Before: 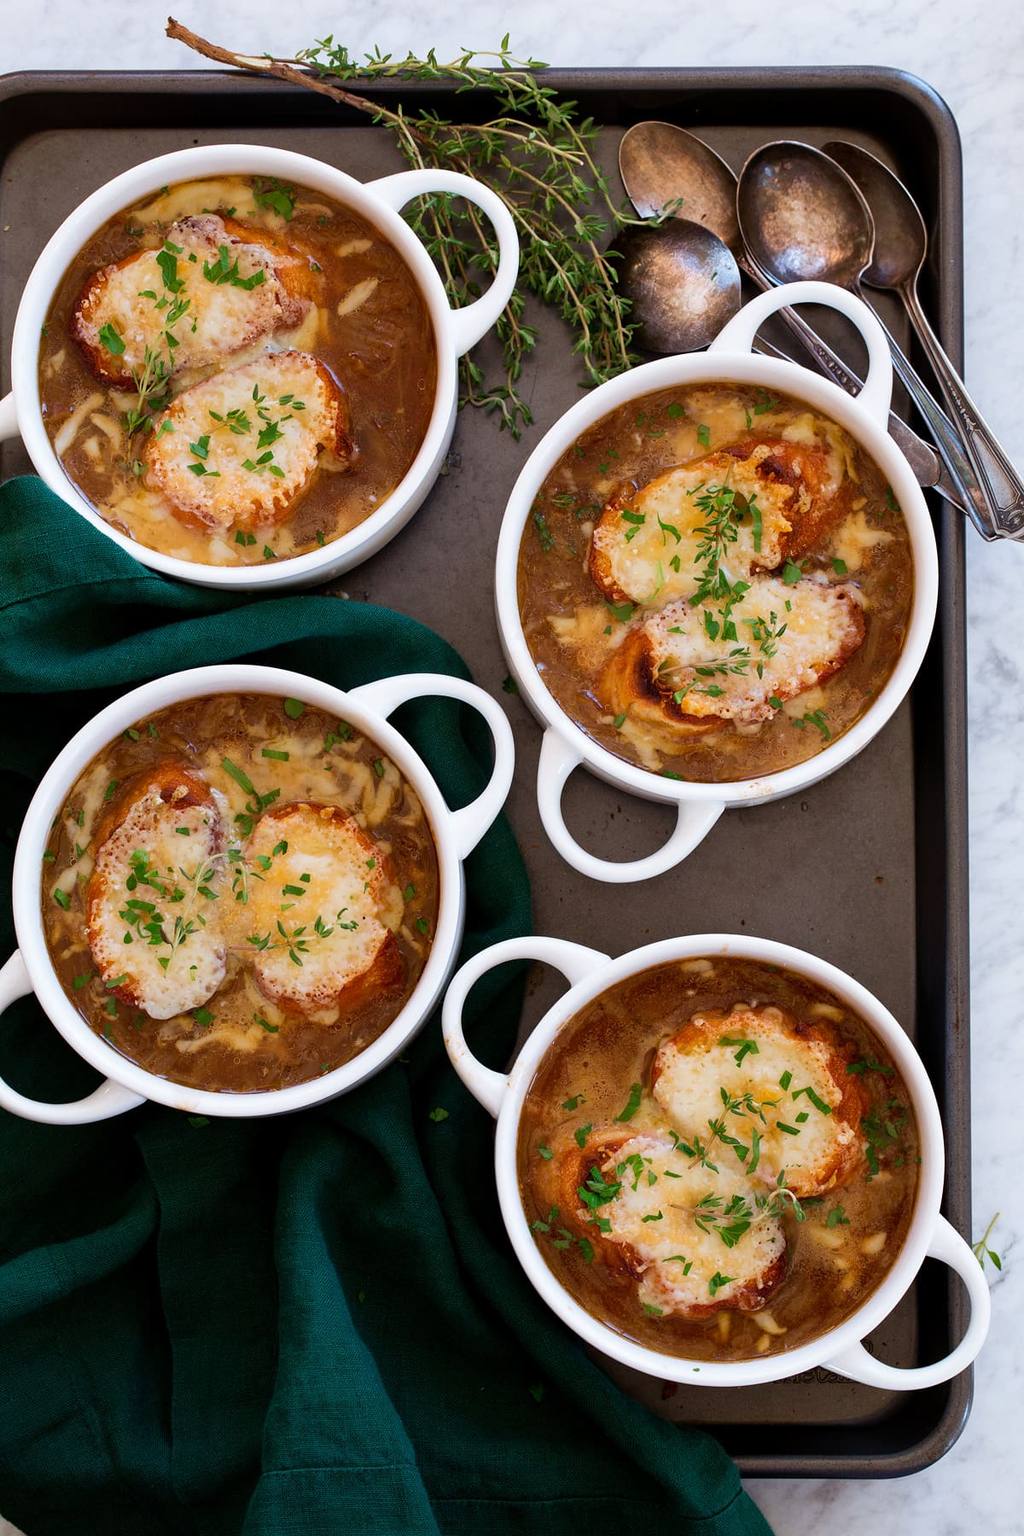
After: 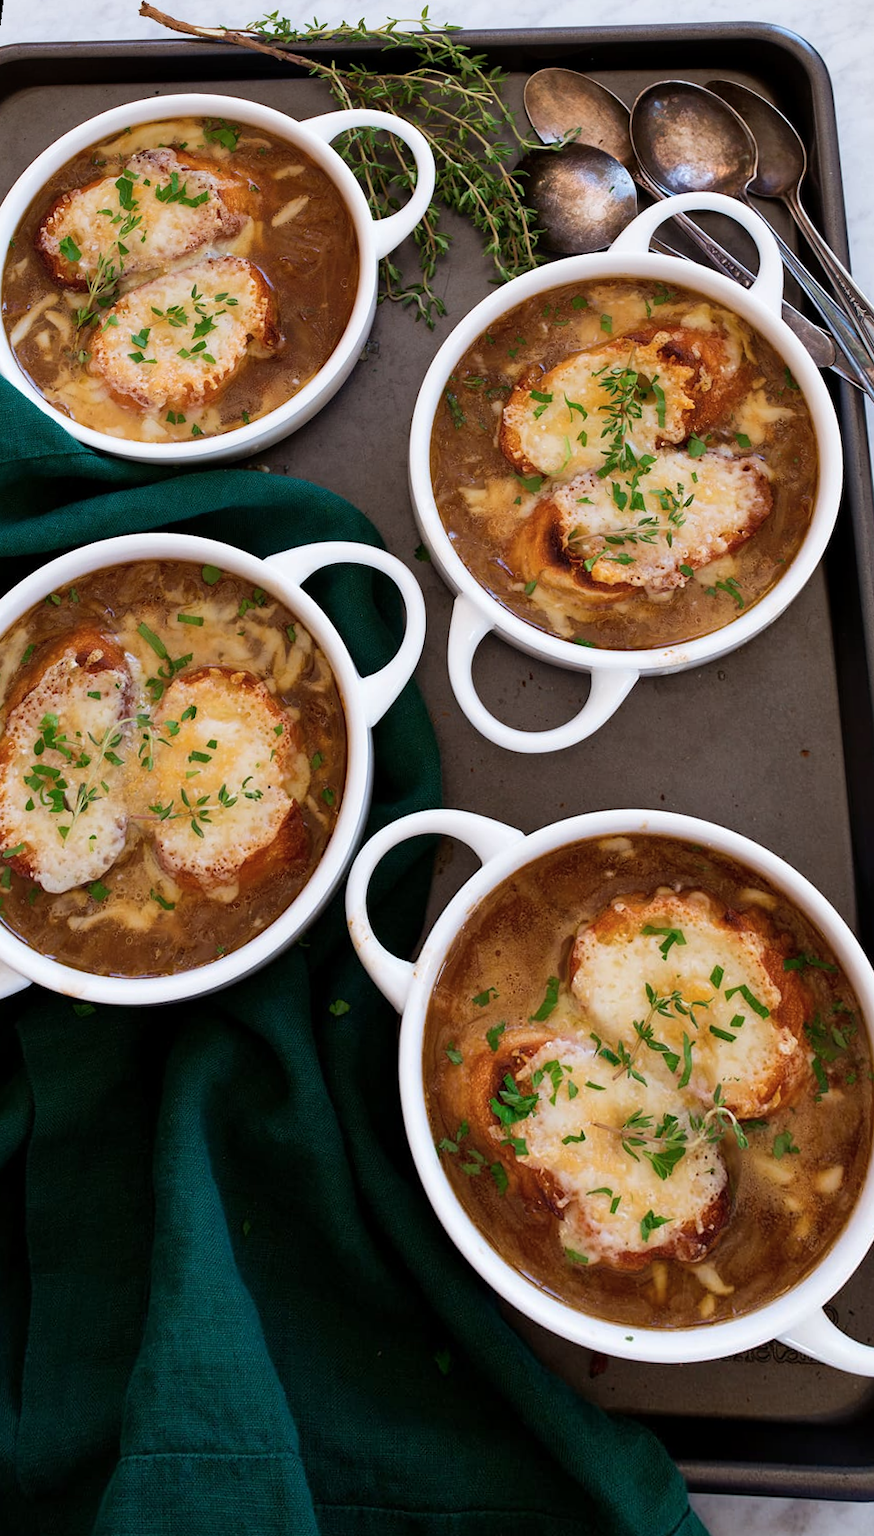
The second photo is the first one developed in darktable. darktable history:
color zones: curves: ch1 [(0, 0.469) (0.001, 0.469) (0.12, 0.446) (0.248, 0.469) (0.5, 0.5) (0.748, 0.5) (0.999, 0.469) (1, 0.469)]
rotate and perspective: rotation 0.72°, lens shift (vertical) -0.352, lens shift (horizontal) -0.051, crop left 0.152, crop right 0.859, crop top 0.019, crop bottom 0.964
